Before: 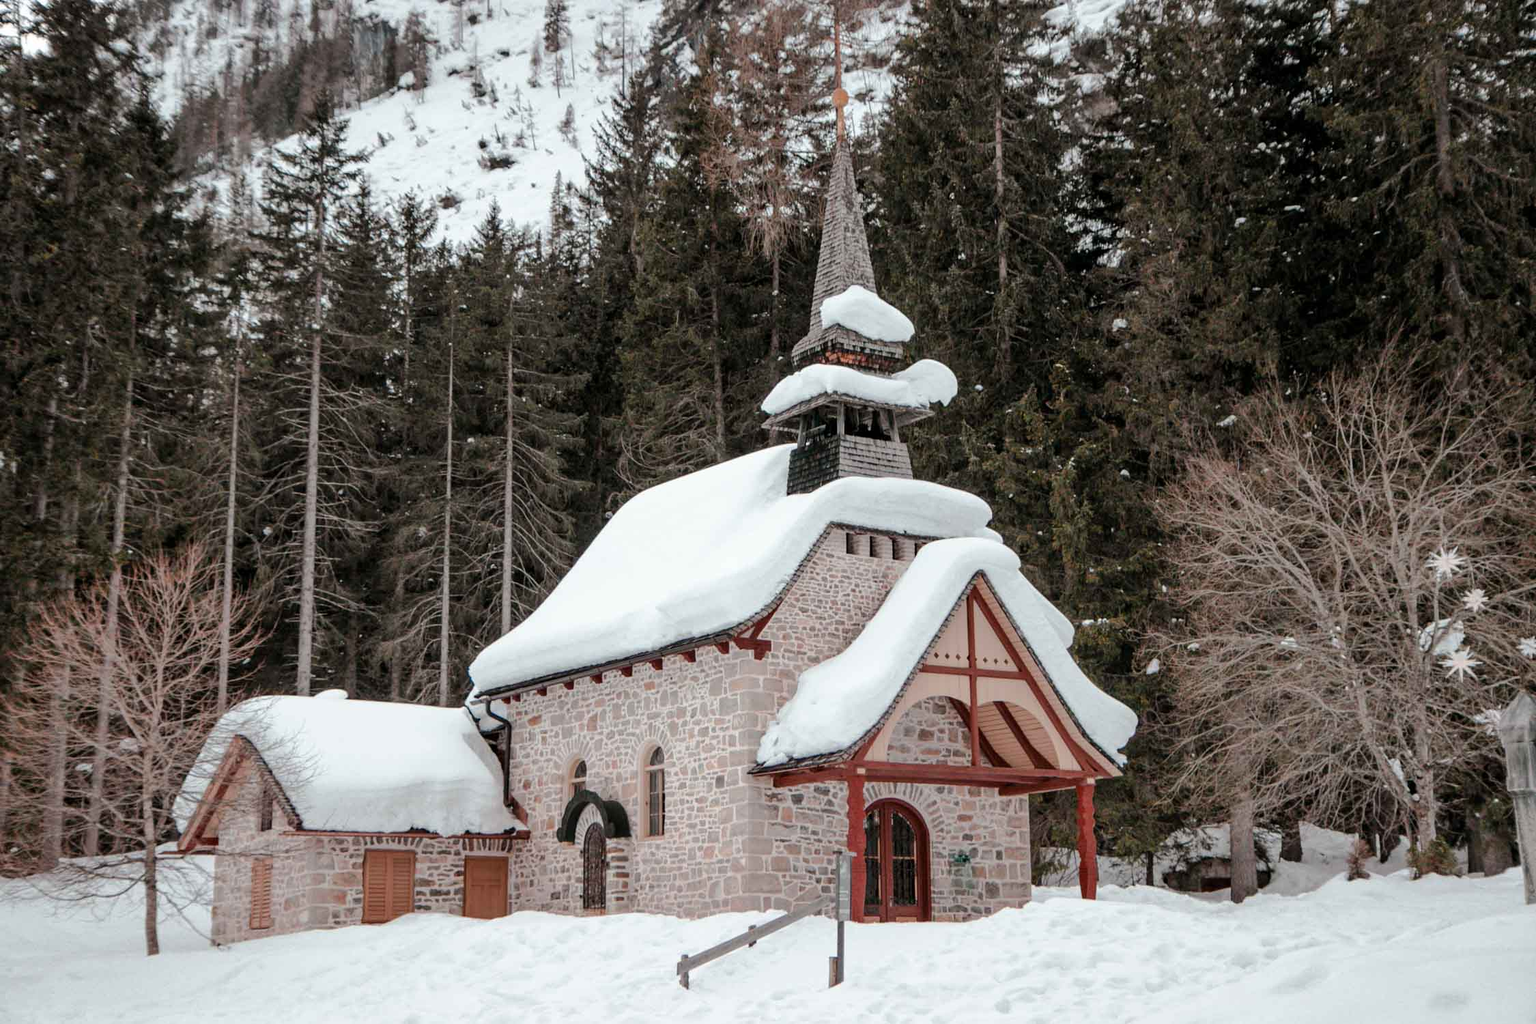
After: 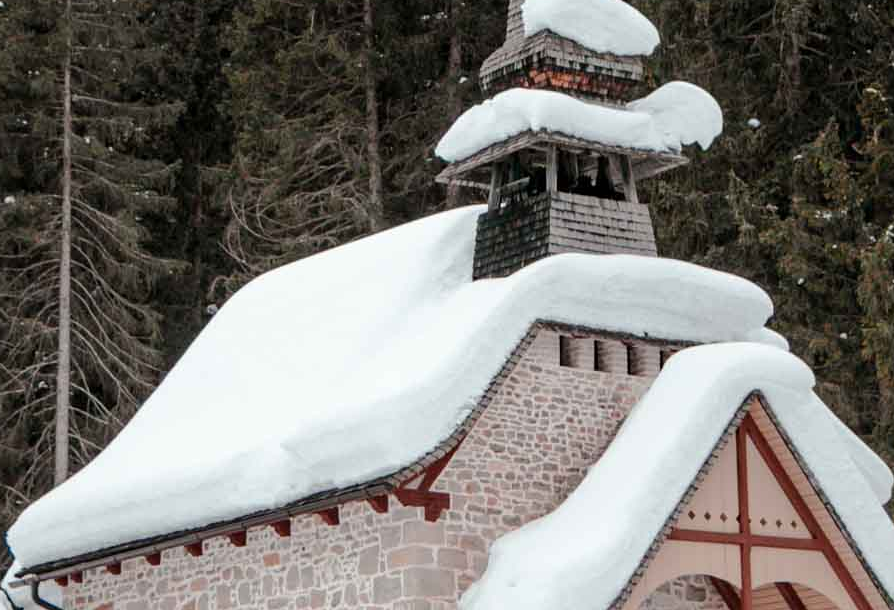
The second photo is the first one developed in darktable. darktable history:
crop: left 30.247%, top 29.706%, right 30.014%, bottom 29.569%
